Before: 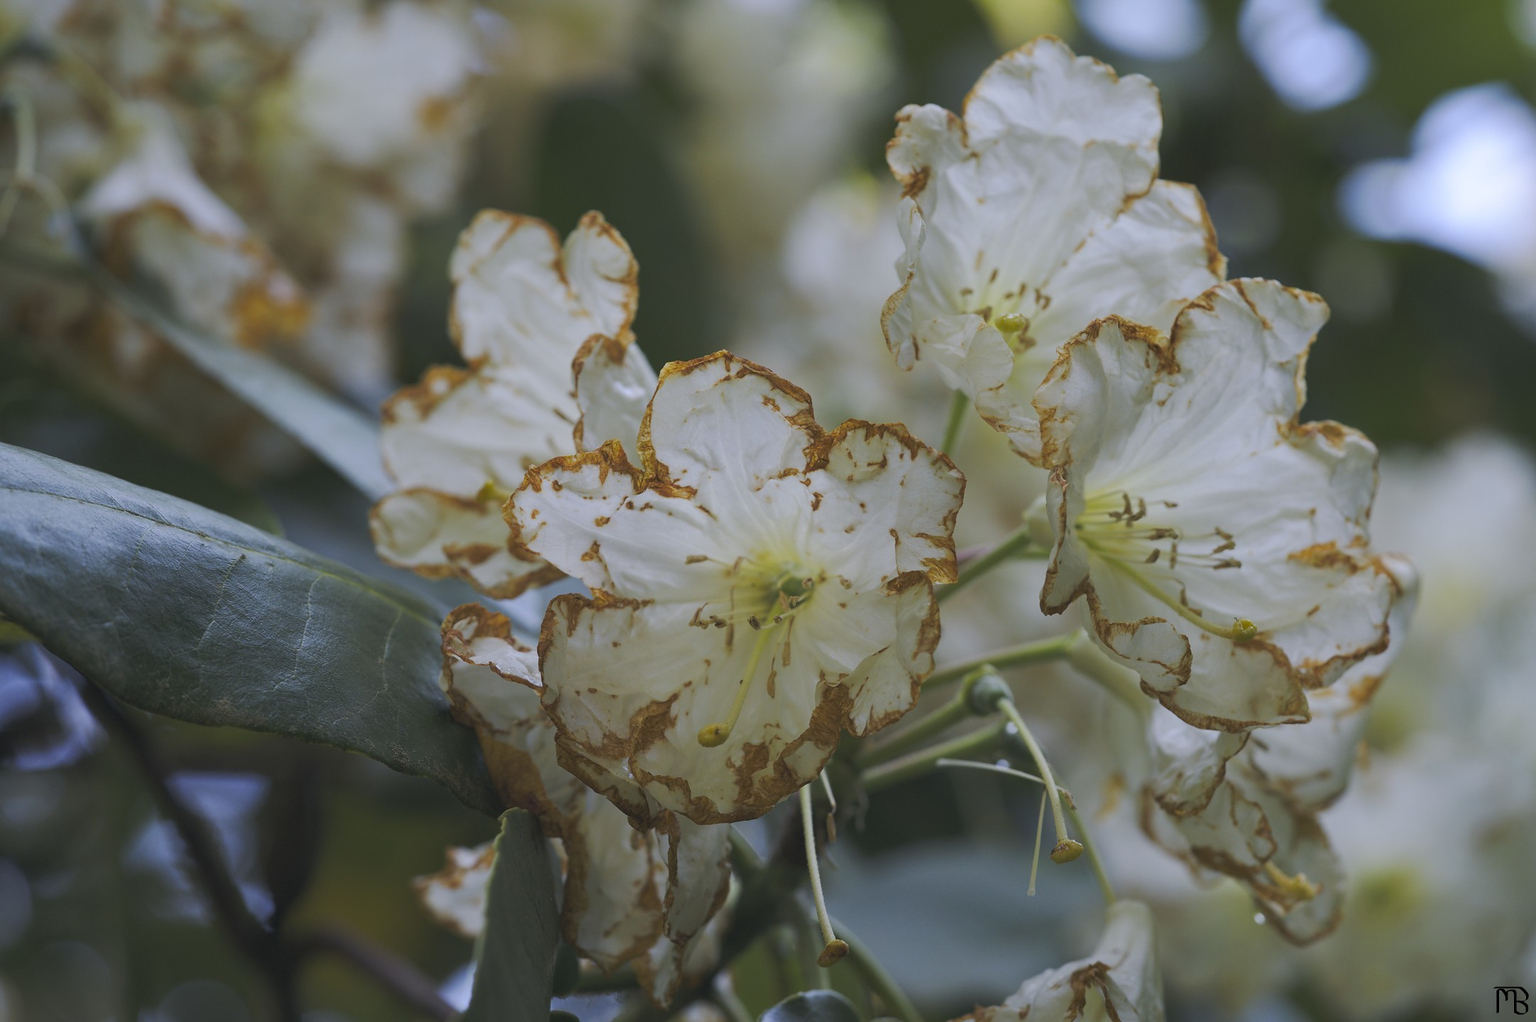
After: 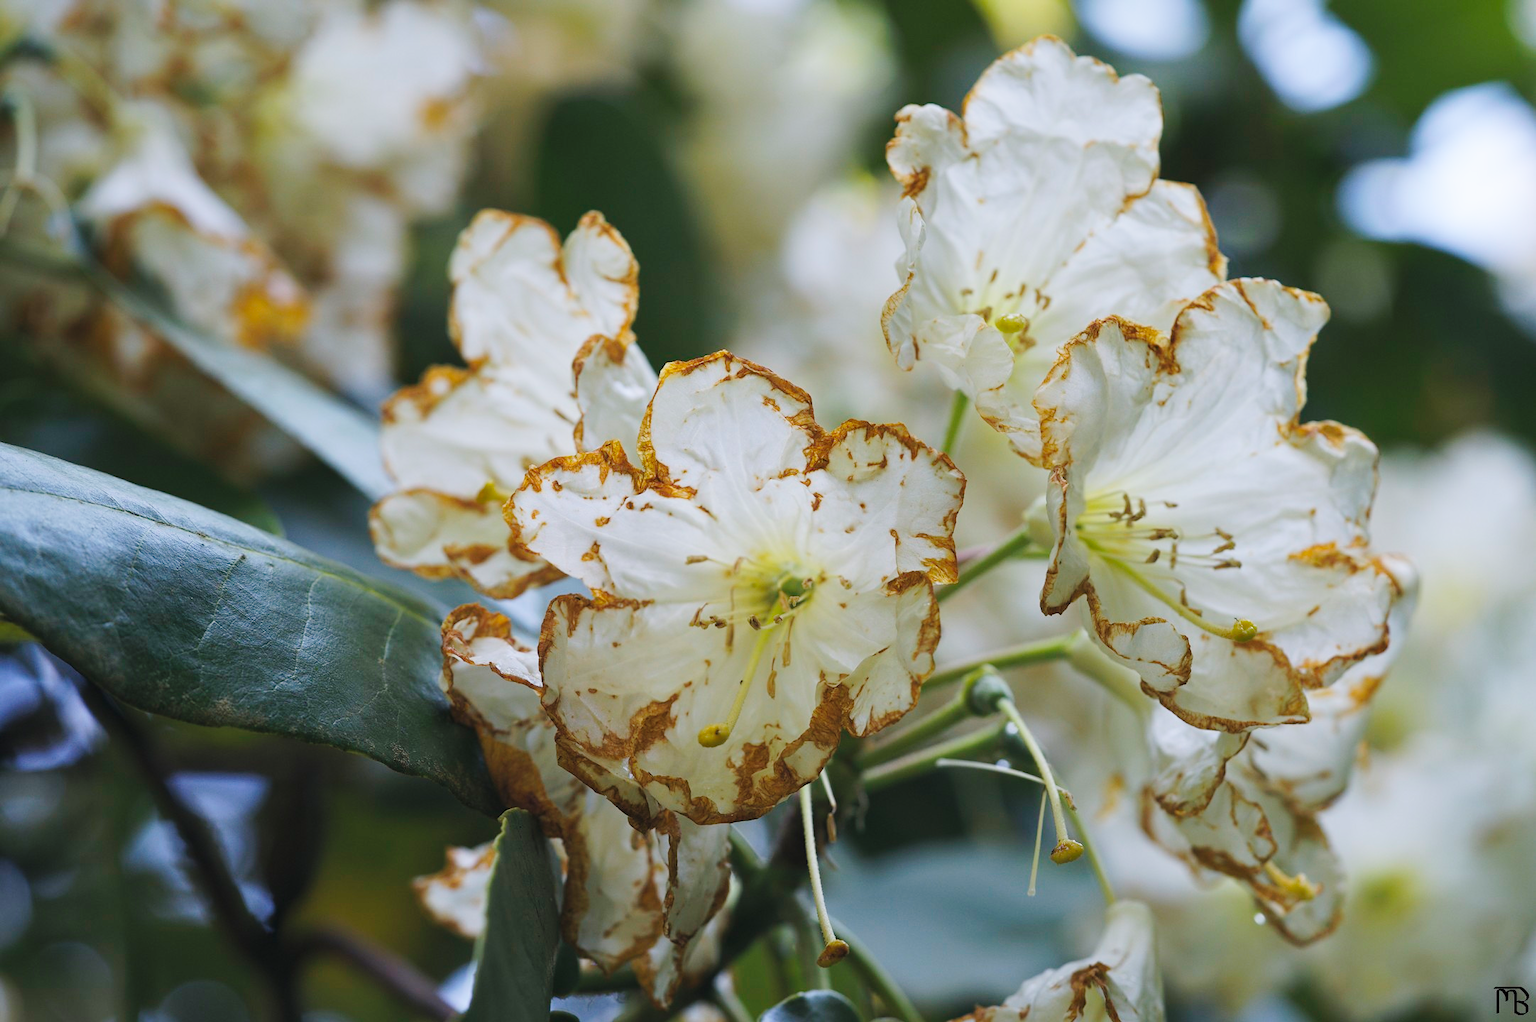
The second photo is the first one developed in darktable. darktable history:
base curve: curves: ch0 [(0, 0) (0.028, 0.03) (0.121, 0.232) (0.46, 0.748) (0.859, 0.968) (1, 1)], preserve colors none
exposure: black level correction 0.002, exposure -0.106 EV, compensate exposure bias true, compensate highlight preservation false
